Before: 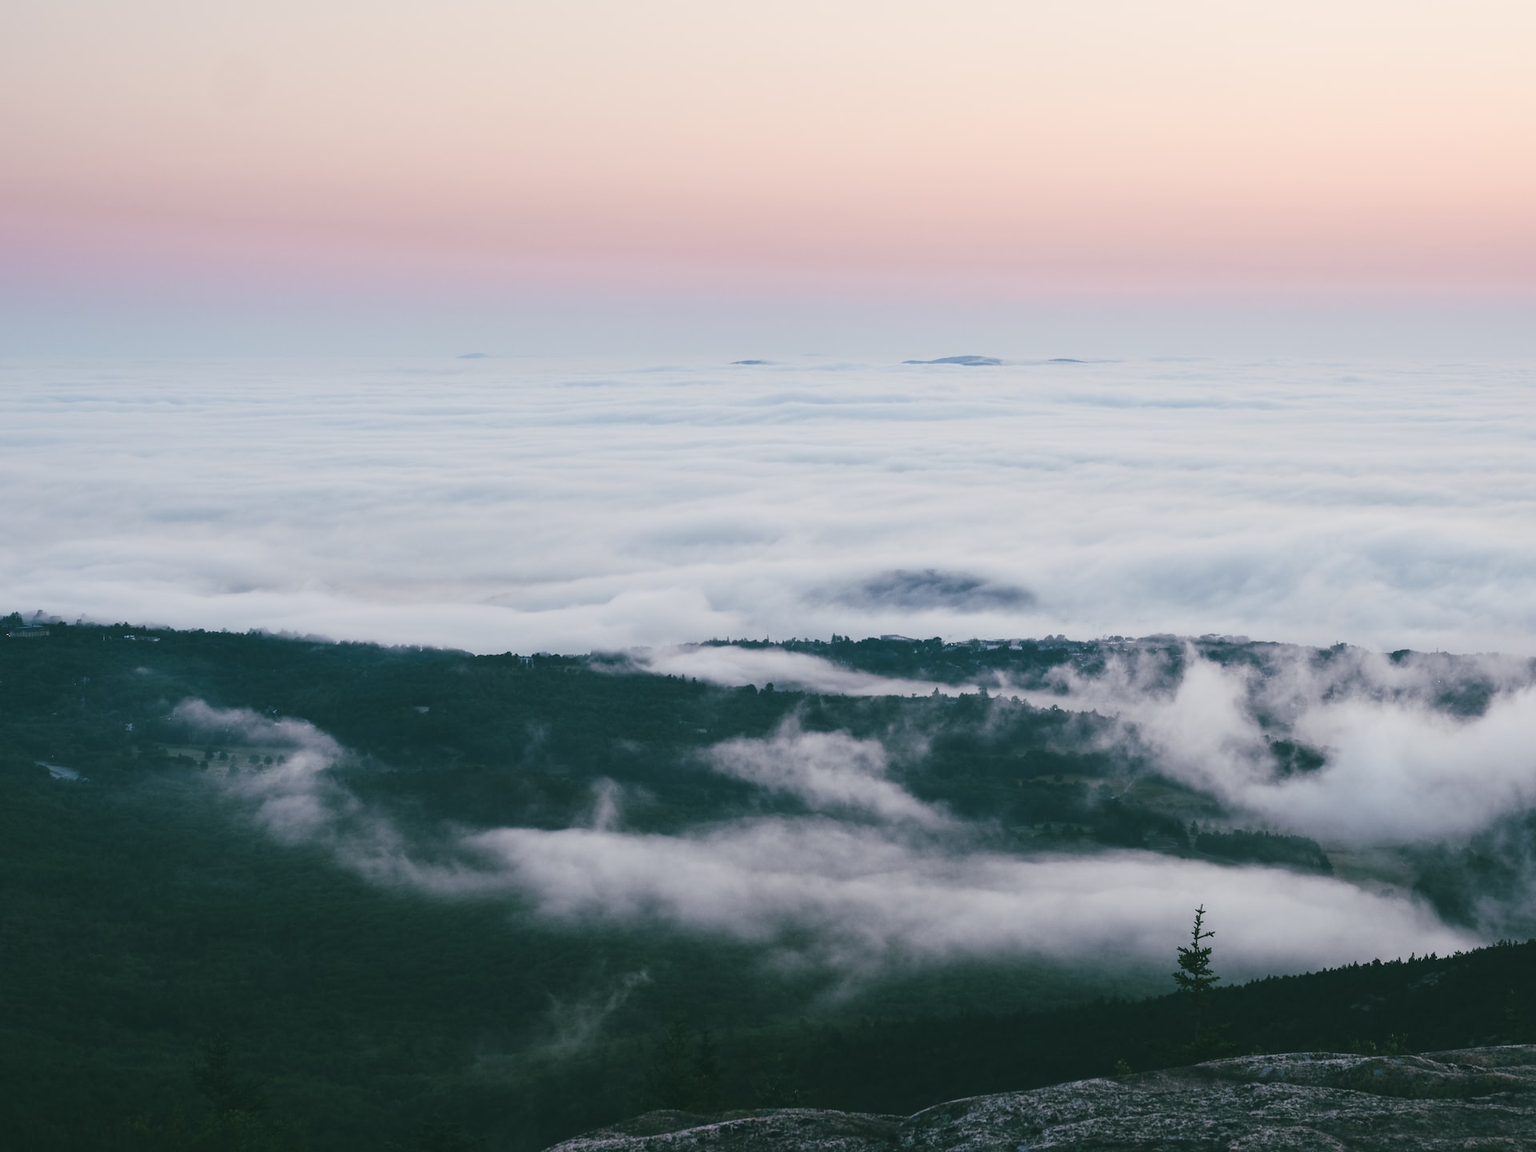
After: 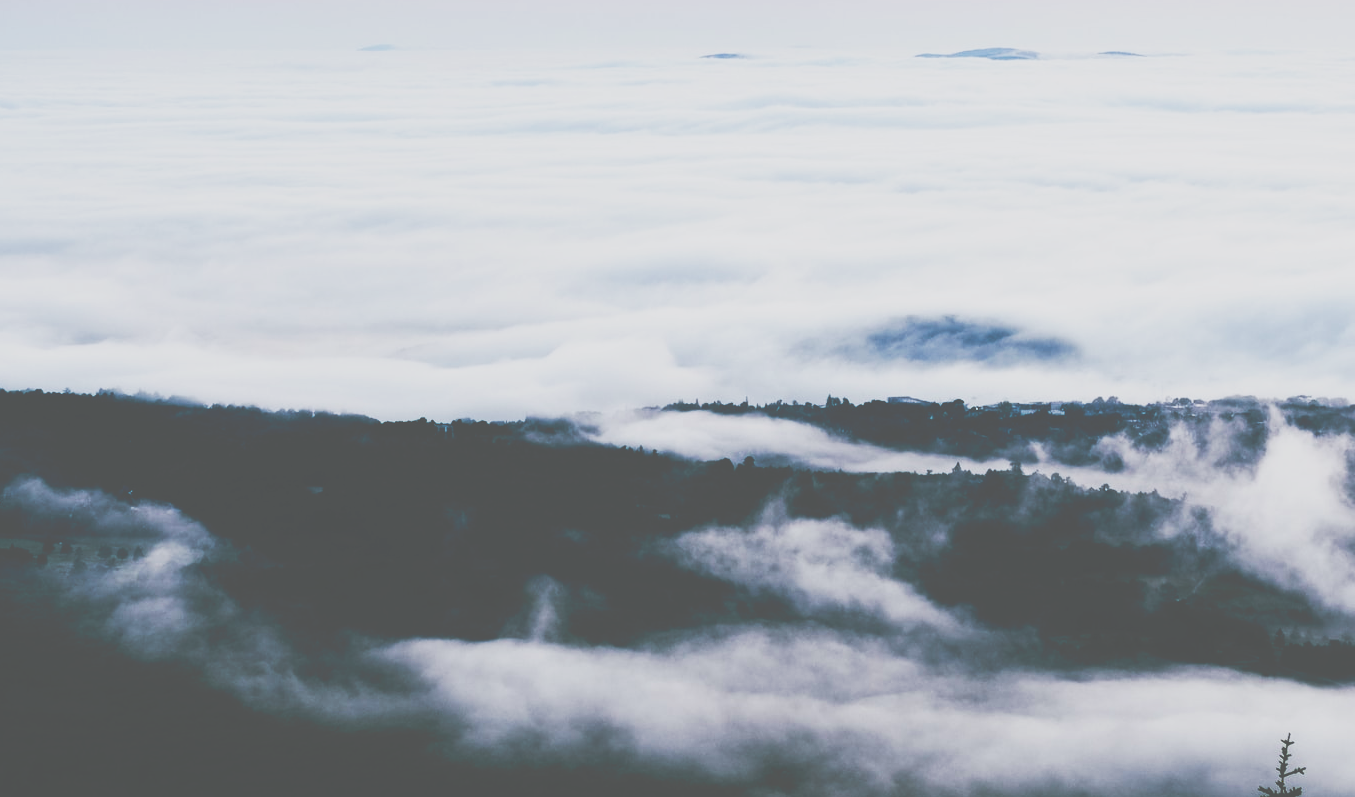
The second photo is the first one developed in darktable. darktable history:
crop: left 11.123%, top 27.61%, right 18.3%, bottom 17.034%
vibrance: vibrance 67%
tone curve: curves: ch0 [(0, 0) (0.003, 0.331) (0.011, 0.333) (0.025, 0.333) (0.044, 0.334) (0.069, 0.335) (0.1, 0.338) (0.136, 0.342) (0.177, 0.347) (0.224, 0.352) (0.277, 0.359) (0.335, 0.39) (0.399, 0.434) (0.468, 0.509) (0.543, 0.615) (0.623, 0.731) (0.709, 0.814) (0.801, 0.88) (0.898, 0.921) (1, 1)], preserve colors none
white balance: emerald 1
